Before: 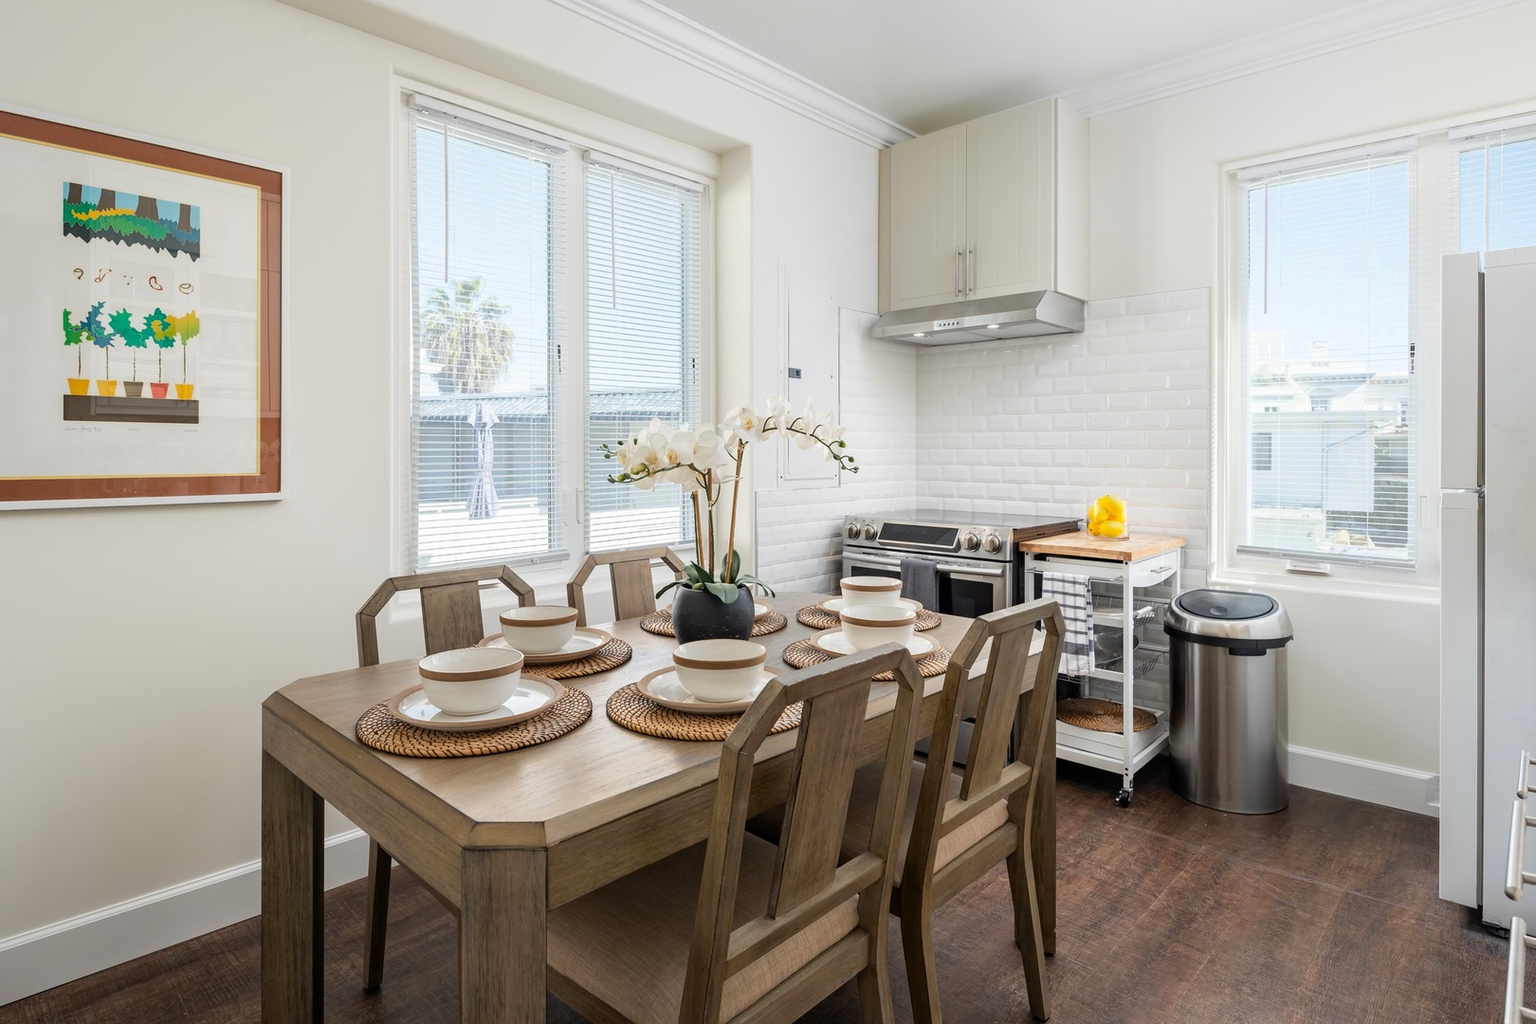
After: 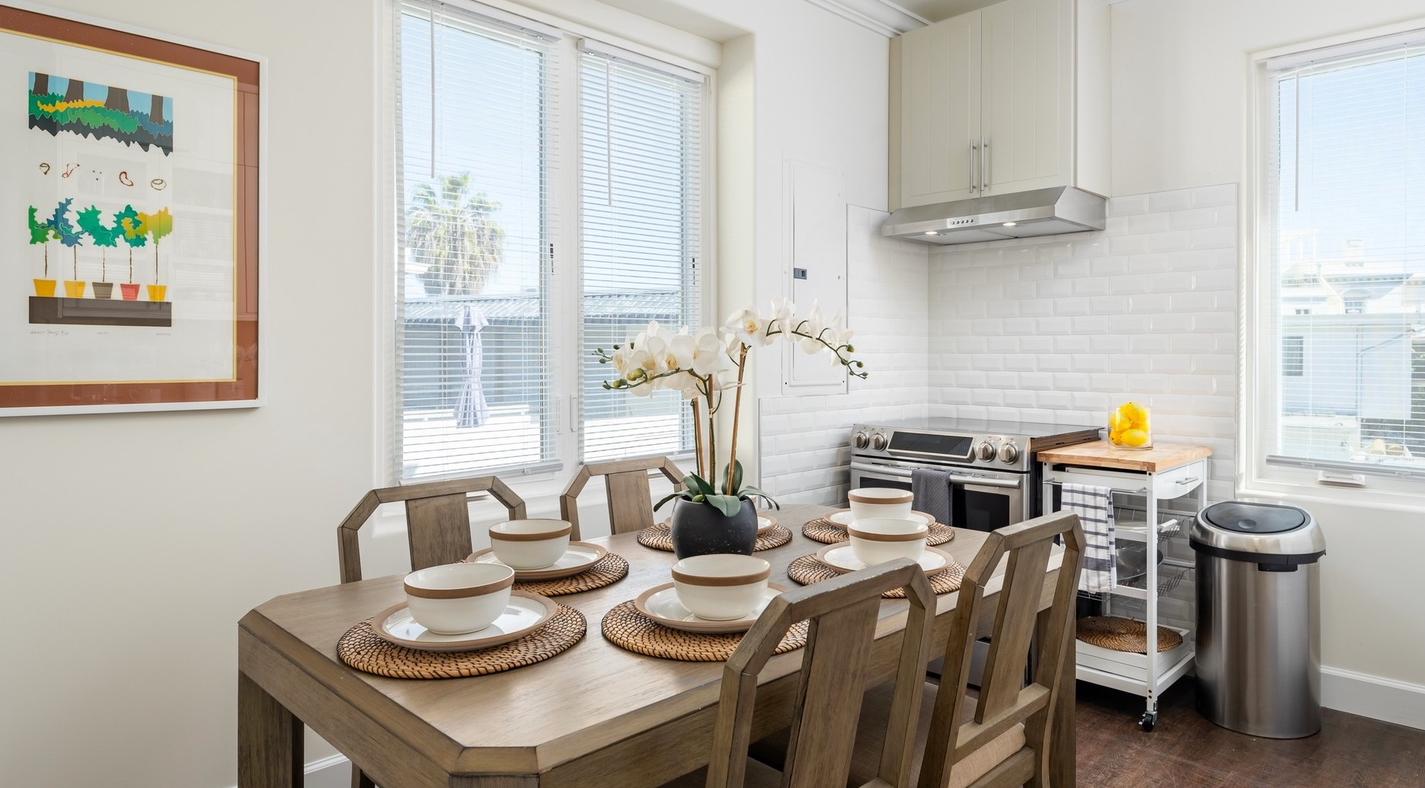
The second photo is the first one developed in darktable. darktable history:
crop and rotate: left 2.356%, top 11.127%, right 9.634%, bottom 15.871%
